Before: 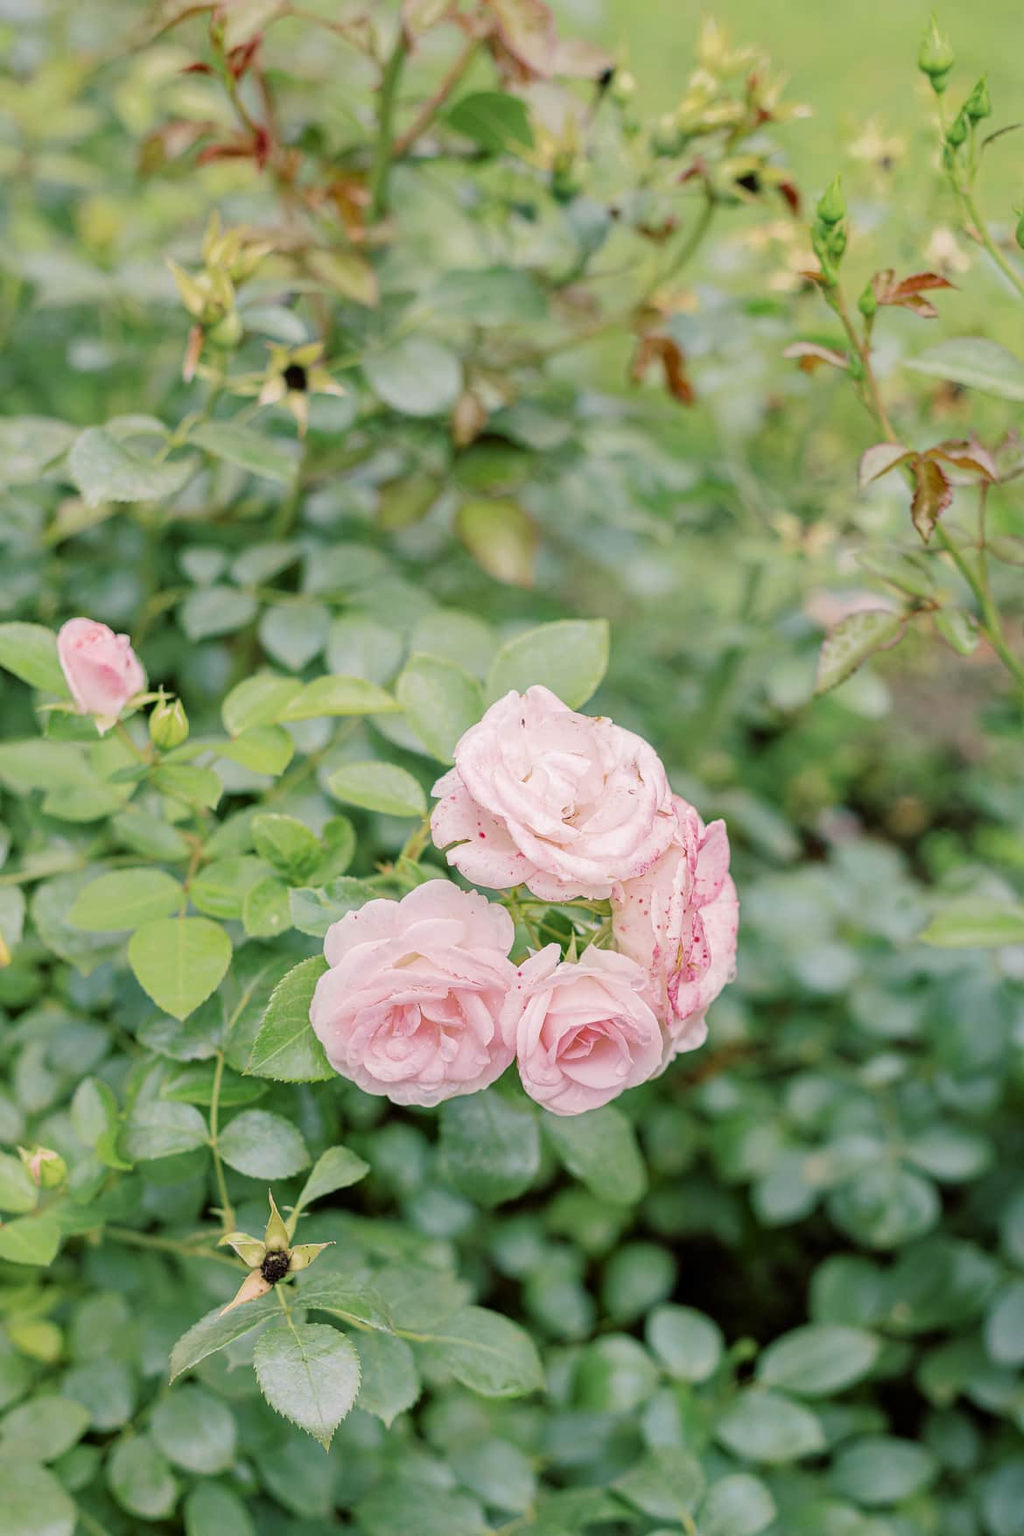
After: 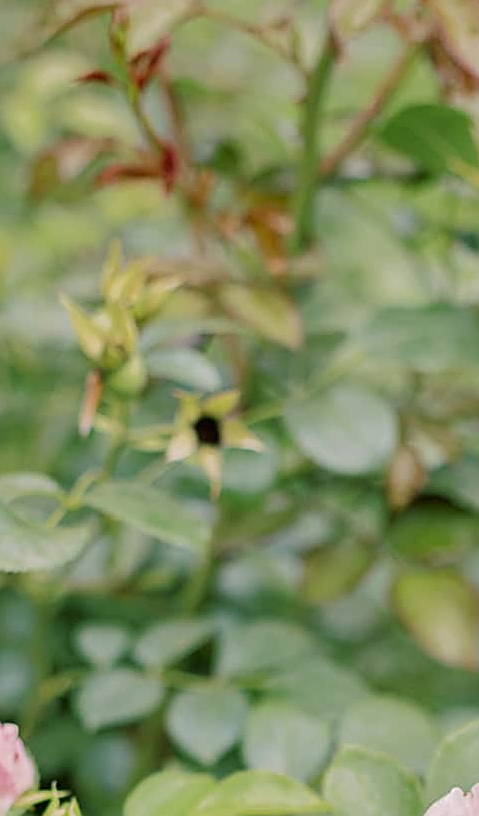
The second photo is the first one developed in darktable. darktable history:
shadows and highlights: shadows 43.72, white point adjustment -1.38, soften with gaussian
sharpen: on, module defaults
crop and rotate: left 11.146%, top 0.067%, right 47.859%, bottom 53.396%
